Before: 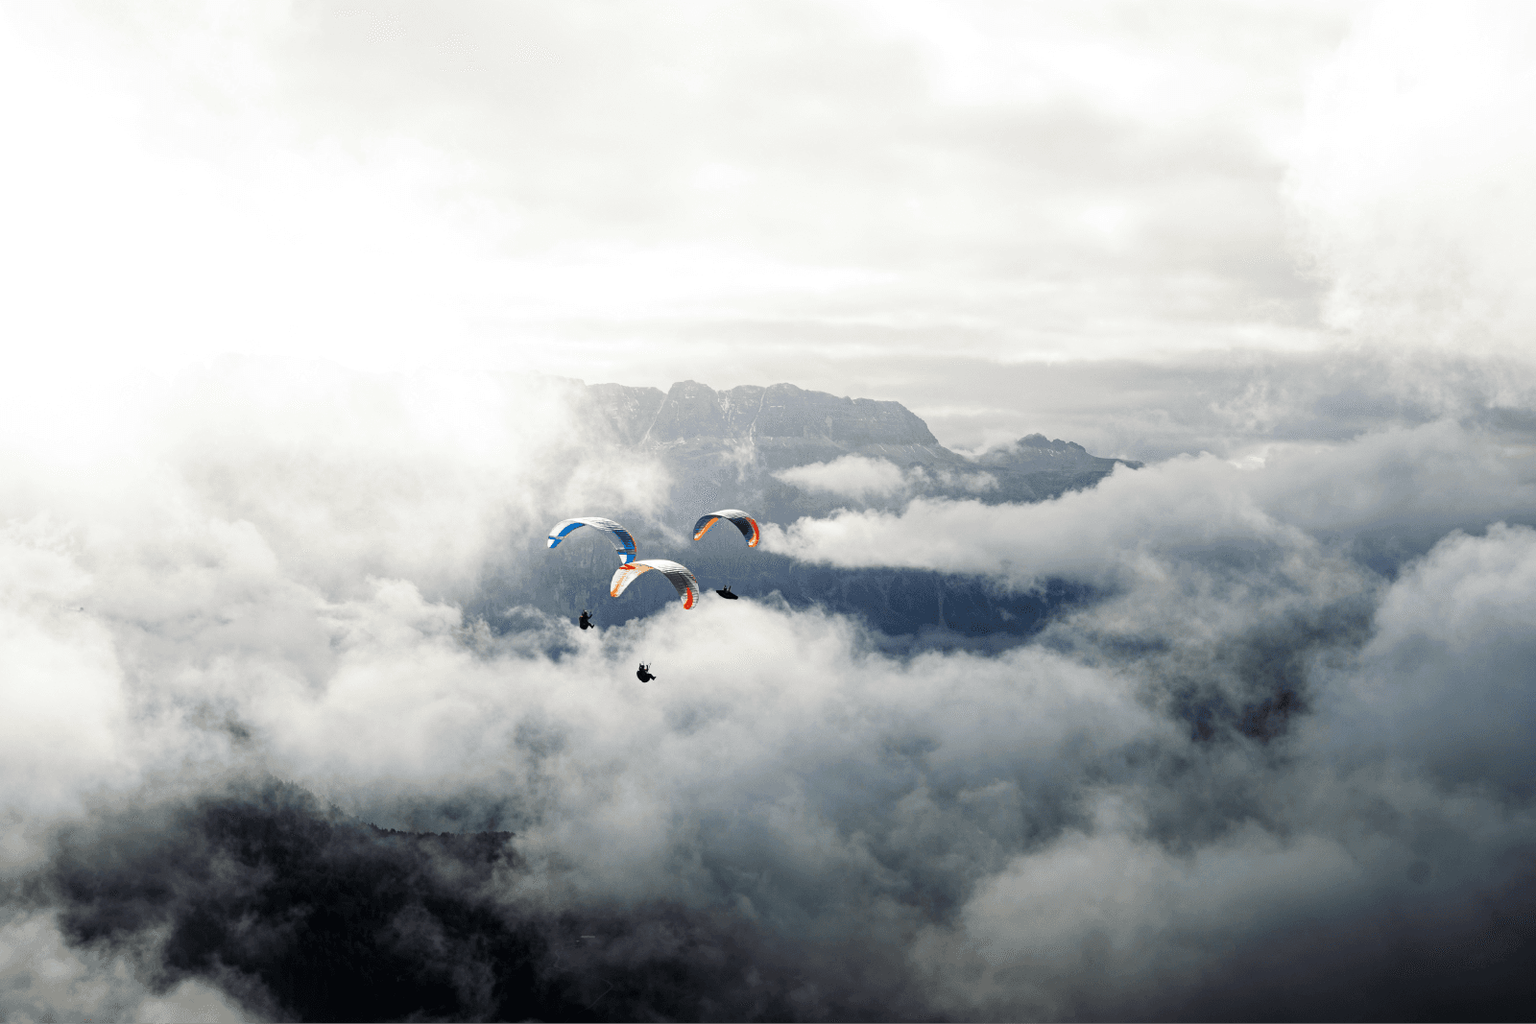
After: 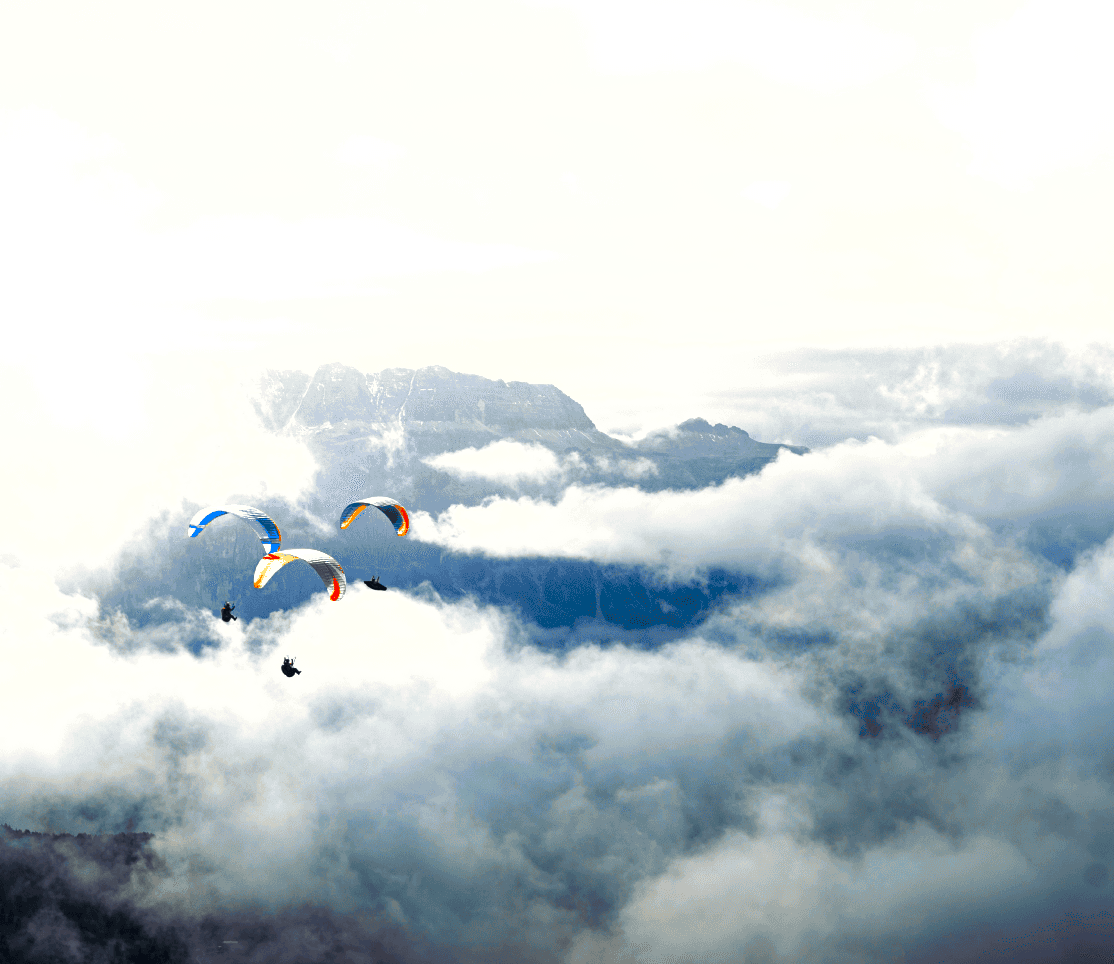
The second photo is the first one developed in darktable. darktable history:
shadows and highlights: shadows 25.01, highlights -26.48
crop and rotate: left 23.879%, top 3.216%, right 6.482%, bottom 6.409%
exposure: black level correction 0, exposure 0.704 EV, compensate exposure bias true, compensate highlight preservation false
color balance rgb: linear chroma grading › global chroma 14.664%, perceptual saturation grading › global saturation 36.832%, perceptual saturation grading › shadows 34.678%, global vibrance 20%
